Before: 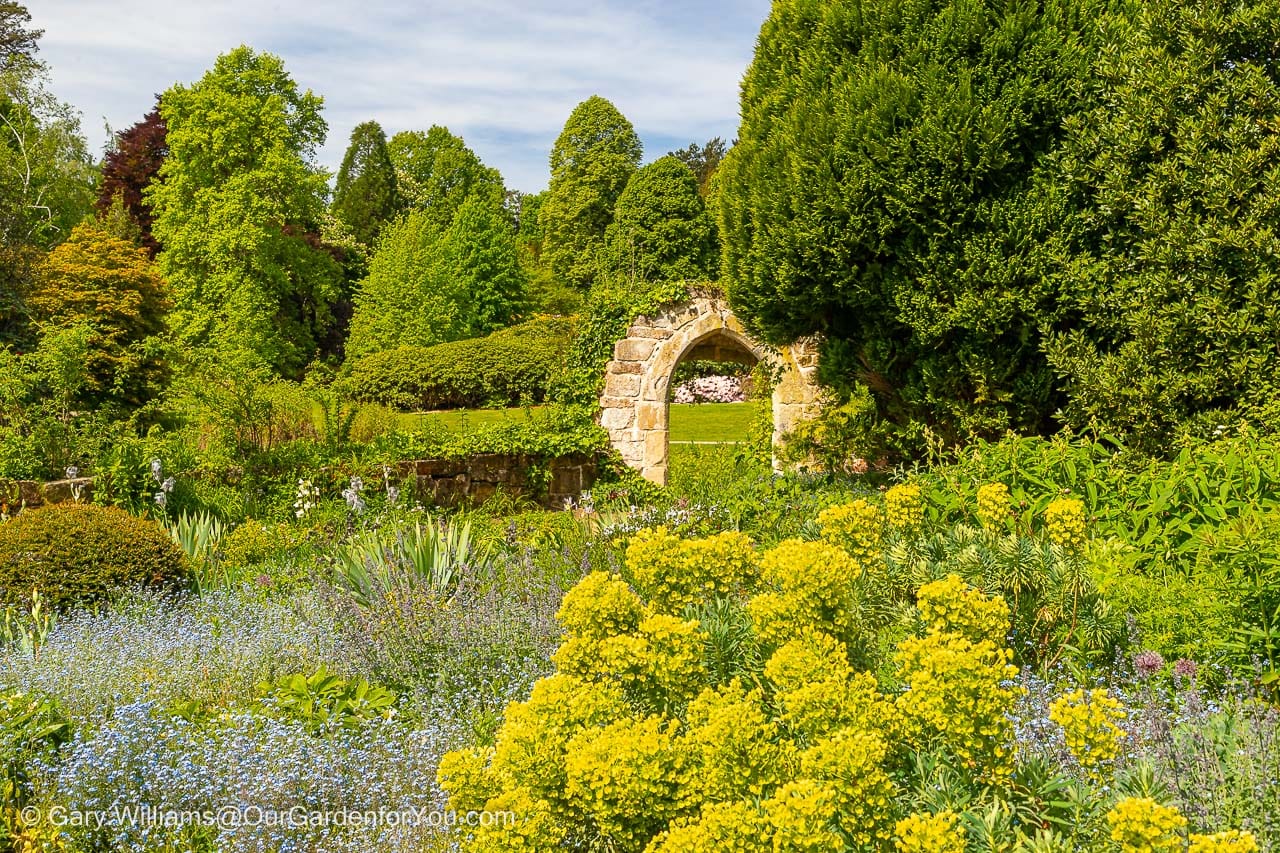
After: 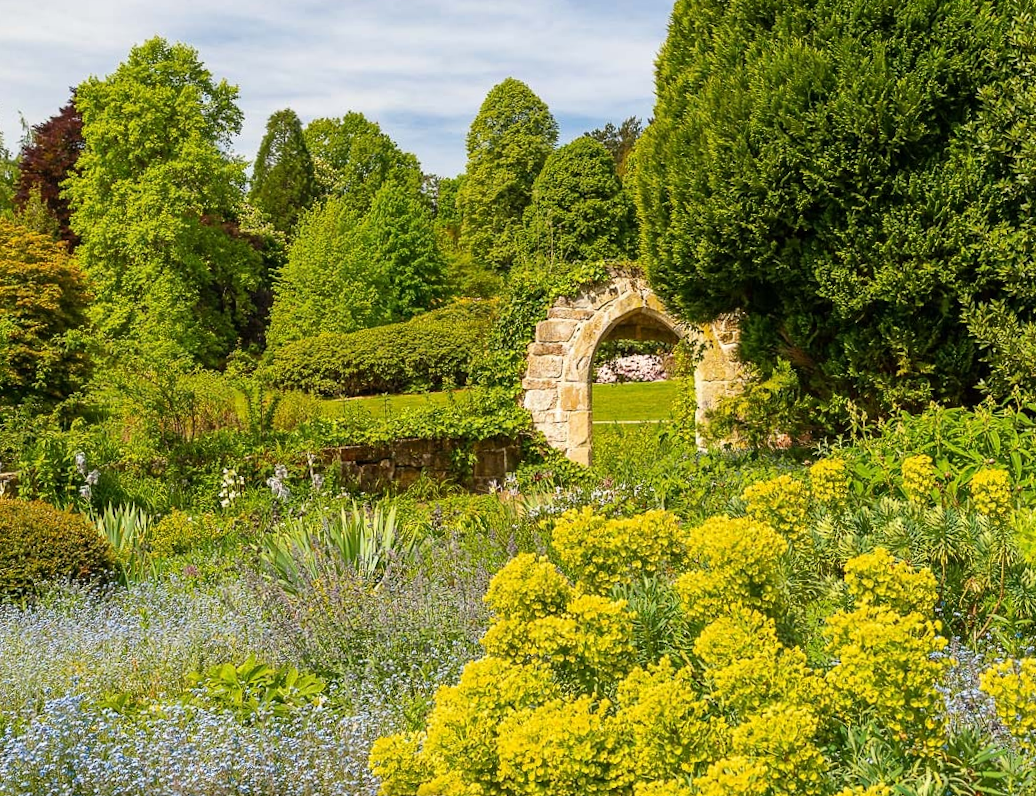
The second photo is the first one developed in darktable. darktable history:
crop and rotate: angle 1.44°, left 4.398%, top 0.503%, right 11.578%, bottom 2.607%
